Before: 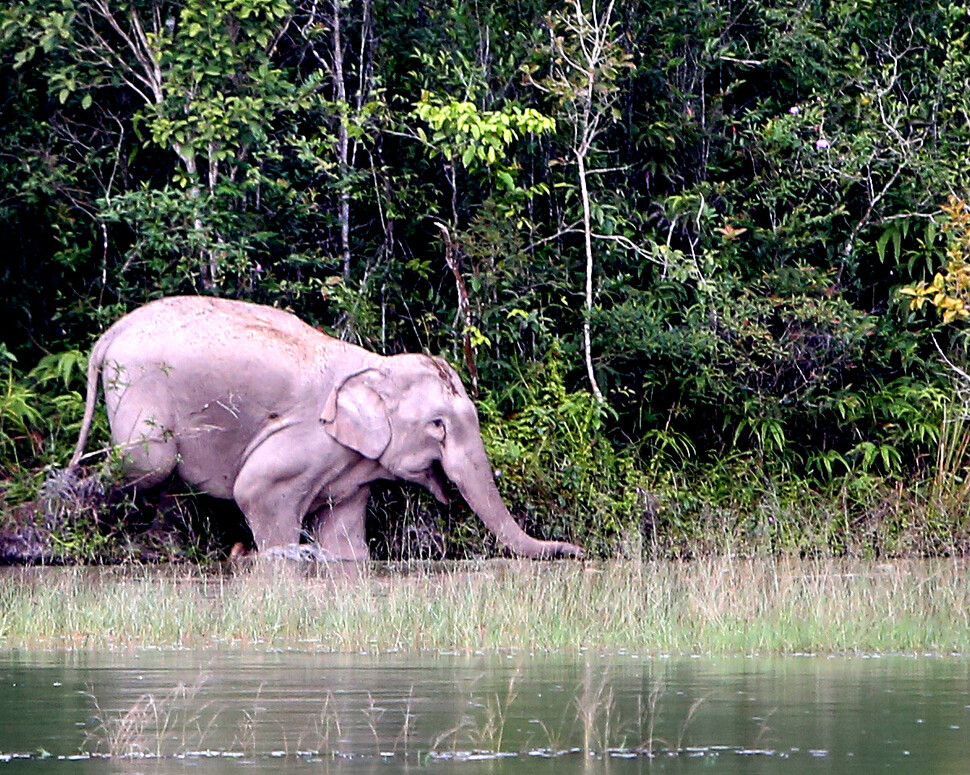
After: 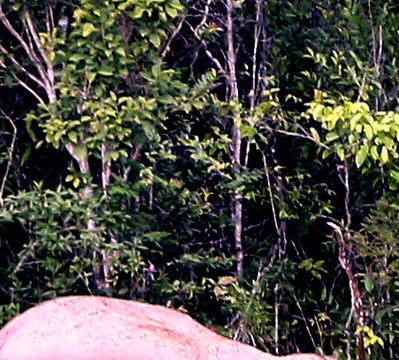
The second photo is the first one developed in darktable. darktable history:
color correction: highlights a* 14.52, highlights b* 4.89
crop and rotate: left 11.037%, top 0.074%, right 47.796%, bottom 53.427%
